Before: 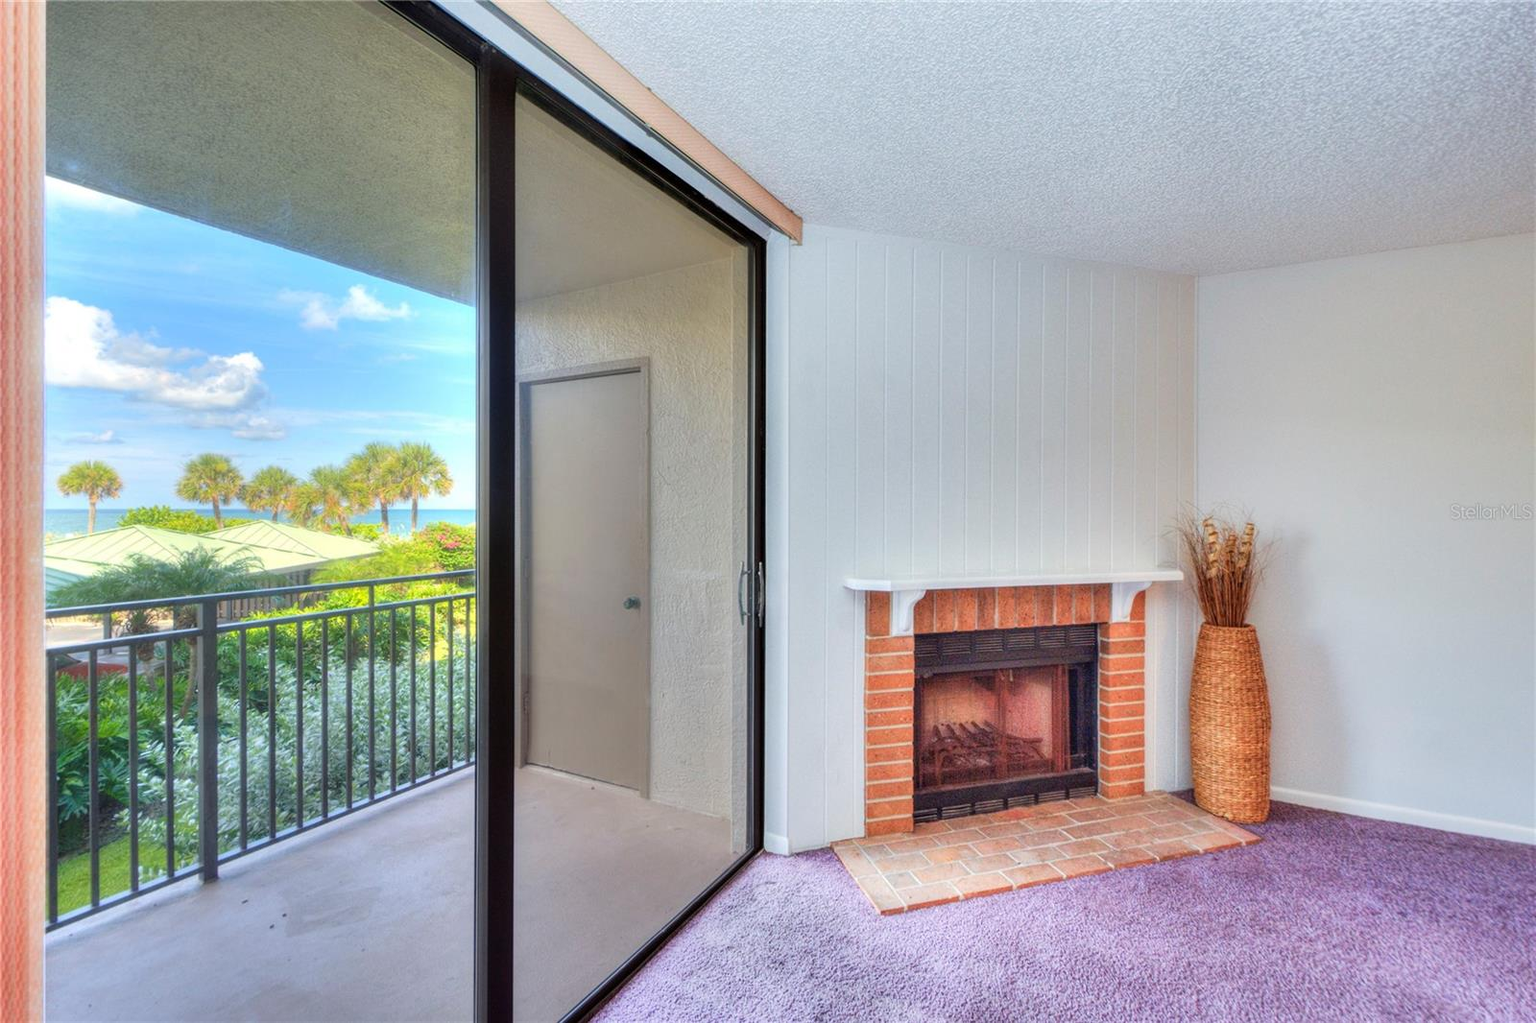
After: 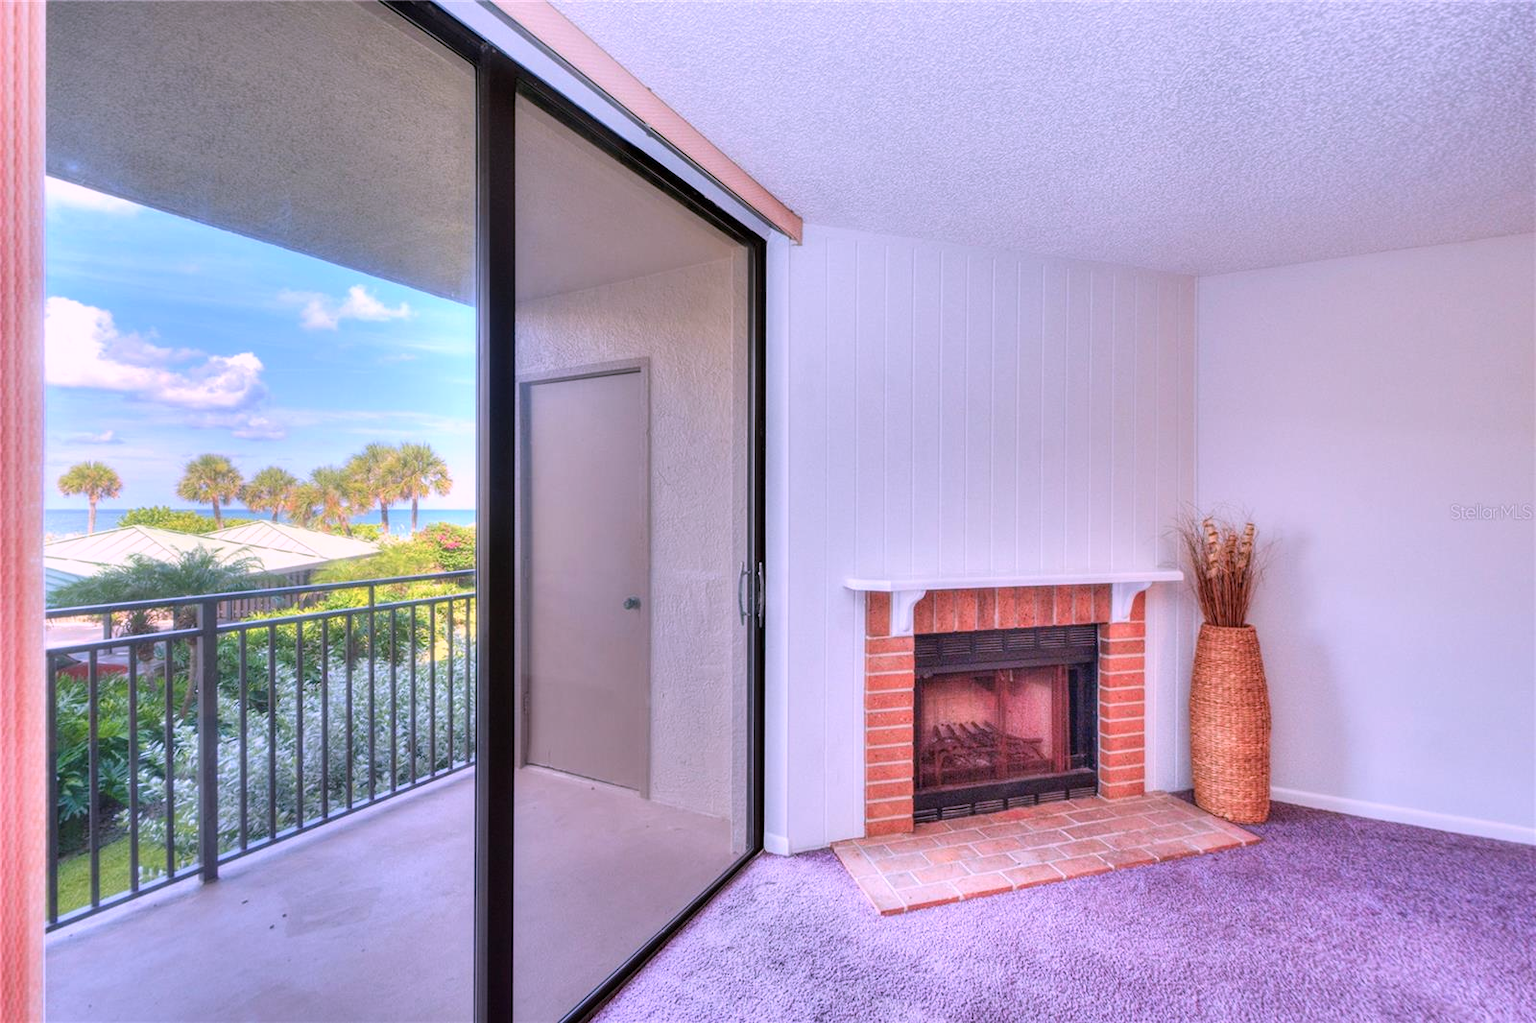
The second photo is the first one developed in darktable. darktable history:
color correction: highlights a* 15.59, highlights b* -20.4
exposure: compensate highlight preservation false
